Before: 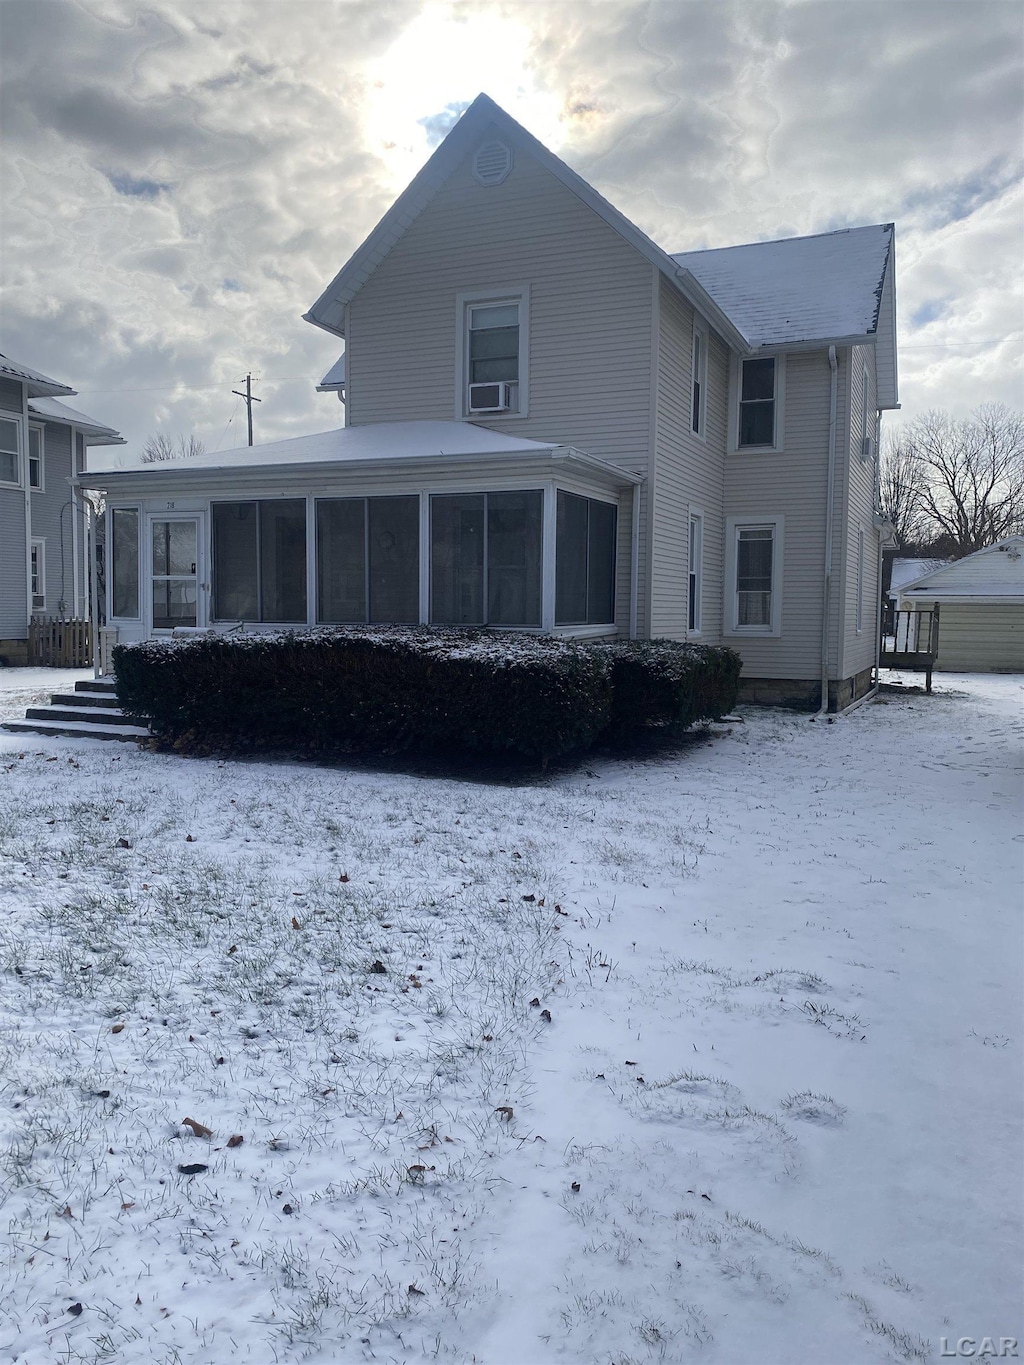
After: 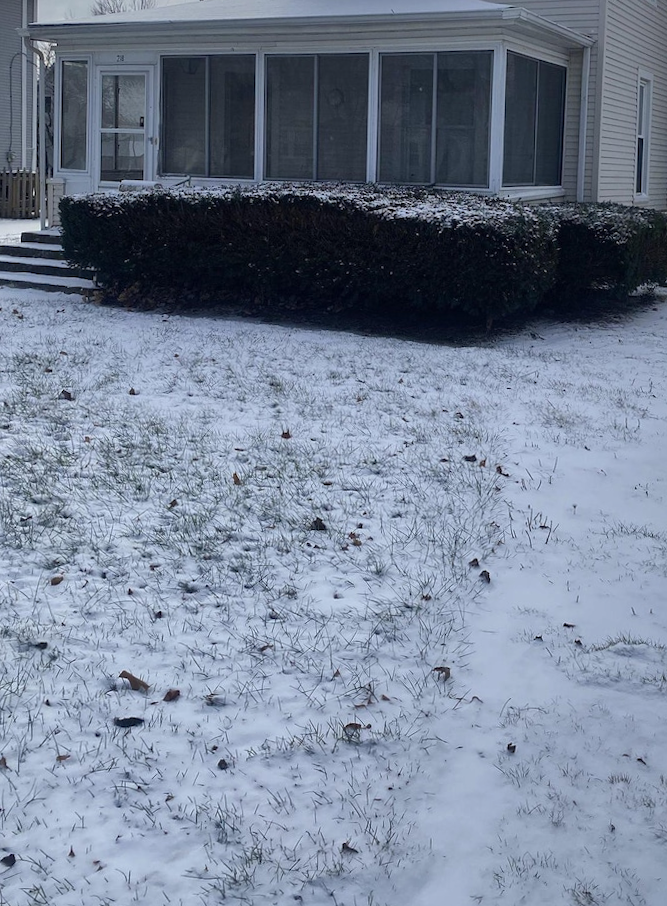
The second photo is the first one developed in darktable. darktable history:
shadows and highlights: soften with gaussian
crop and rotate: angle -1.18°, left 4.06%, top 31.808%, right 28.996%
tone equalizer: edges refinement/feathering 500, mask exposure compensation -1.57 EV, preserve details no
